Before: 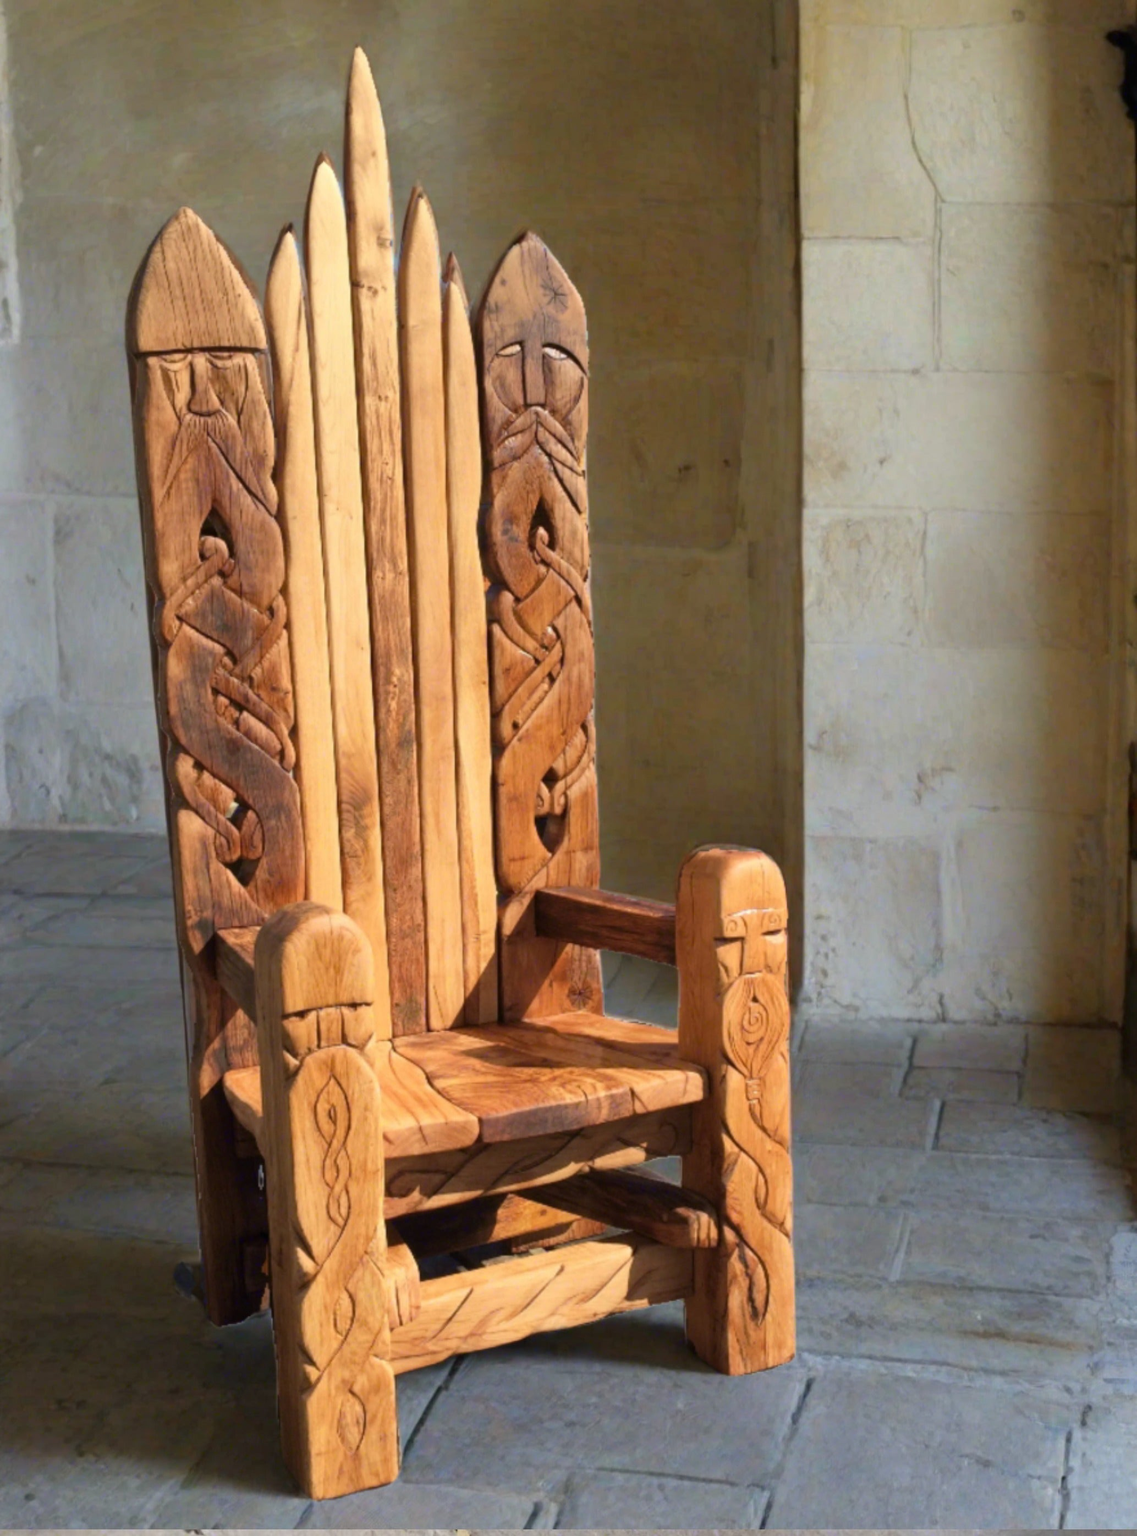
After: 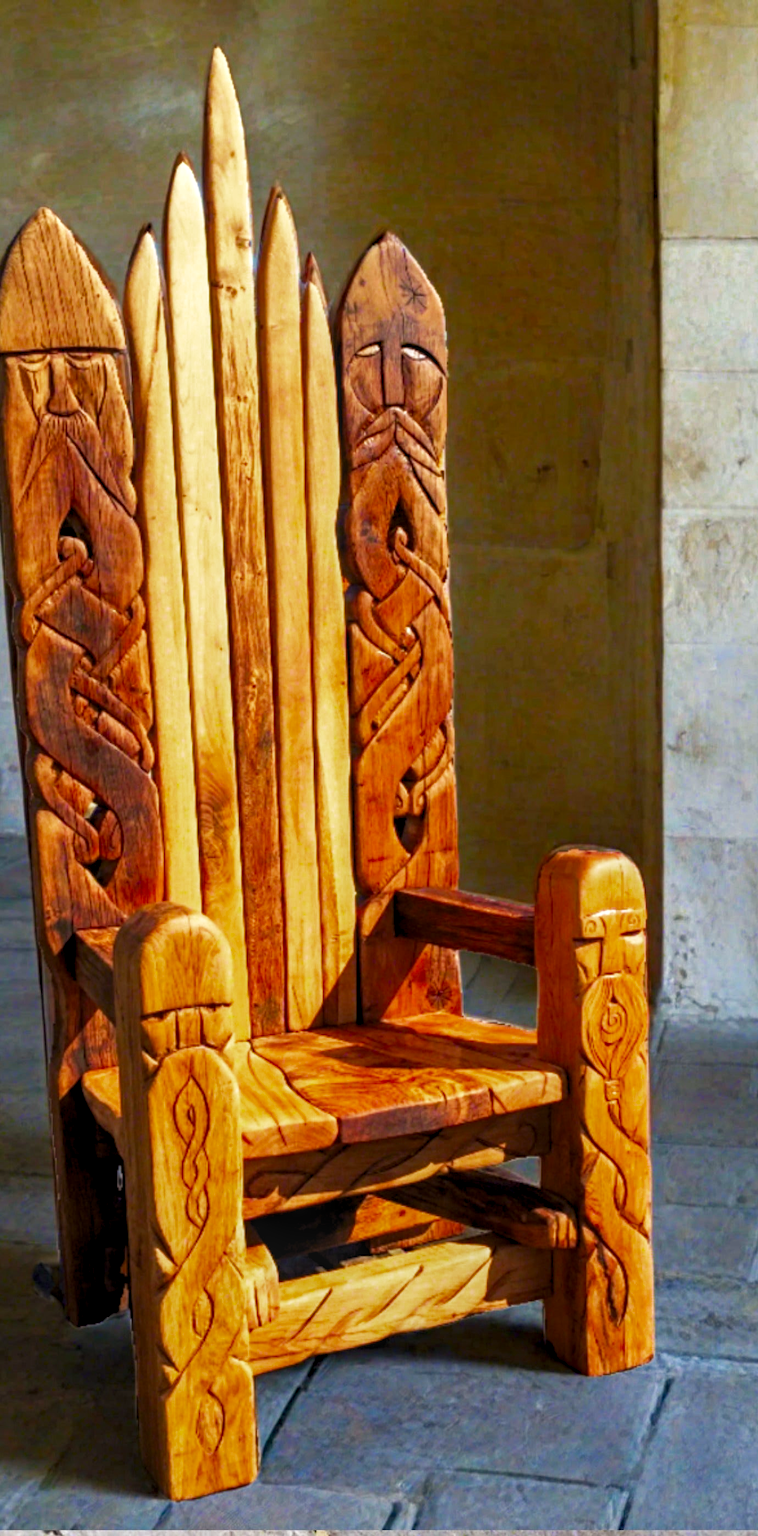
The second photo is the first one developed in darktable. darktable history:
exposure: exposure 0.129 EV, compensate highlight preservation false
haze removal: compatibility mode true, adaptive false
levels: levels [0.055, 0.477, 0.9]
local contrast: detail 130%
color zones: curves: ch0 [(0, 0.425) (0.143, 0.422) (0.286, 0.42) (0.429, 0.419) (0.571, 0.419) (0.714, 0.42) (0.857, 0.422) (1, 0.425)]; ch1 [(0, 0.666) (0.143, 0.669) (0.286, 0.671) (0.429, 0.67) (0.571, 0.67) (0.714, 0.67) (0.857, 0.67) (1, 0.666)]
base curve: curves: ch0 [(0, 0) (0.088, 0.125) (0.176, 0.251) (0.354, 0.501) (0.613, 0.749) (1, 0.877)], preserve colors none
tone curve: curves: ch0 [(0, 0) (0.797, 0.684) (1, 1)], color space Lab, independent channels, preserve colors none
crop and rotate: left 12.474%, right 20.823%
